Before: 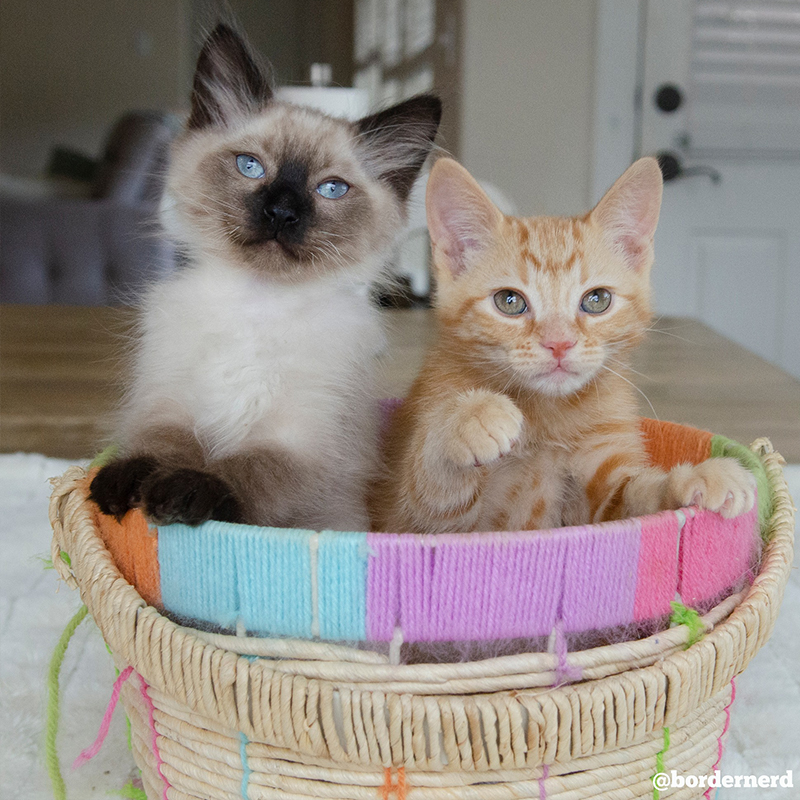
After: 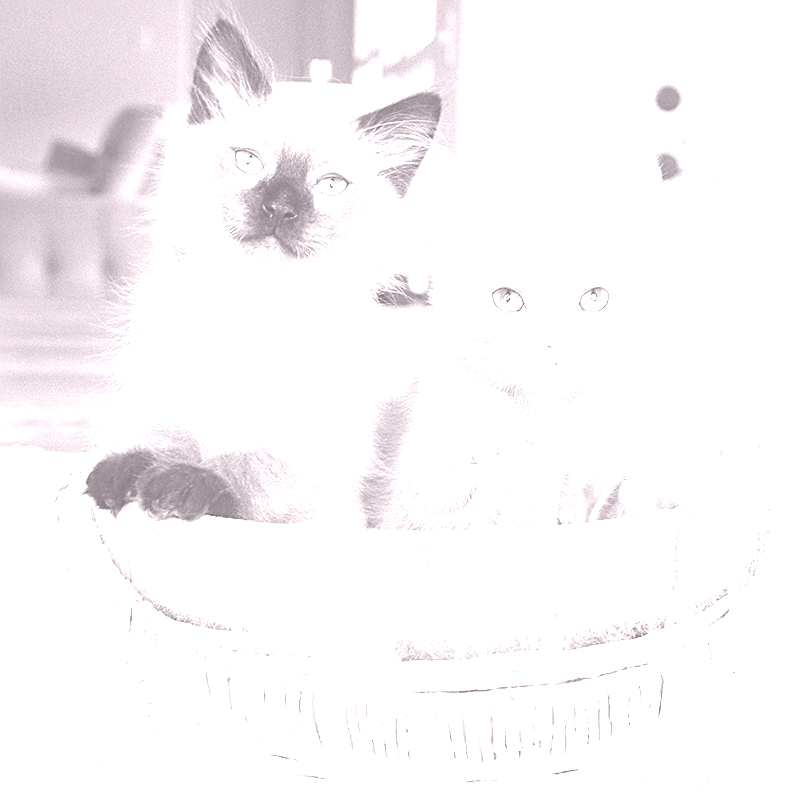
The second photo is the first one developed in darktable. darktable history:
sharpen: on, module defaults
base curve: exposure shift 0, preserve colors none
crop and rotate: angle -0.5°
colorize: hue 25.2°, saturation 83%, source mix 82%, lightness 79%, version 1
exposure: black level correction -0.002, exposure 1.35 EV, compensate highlight preservation false
